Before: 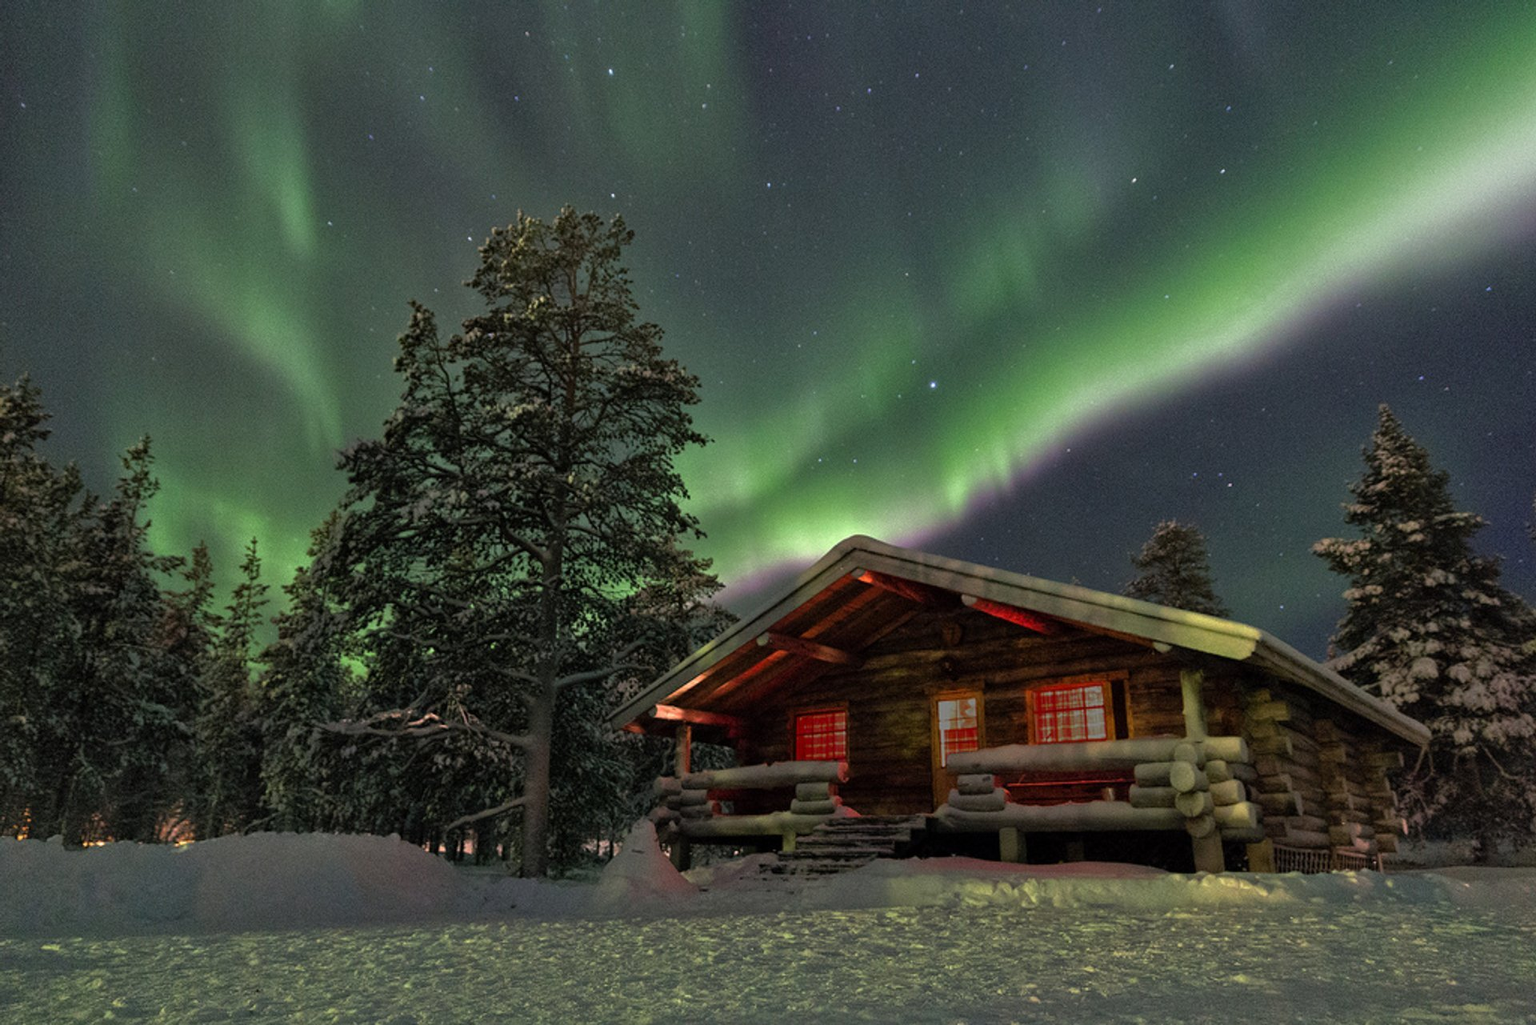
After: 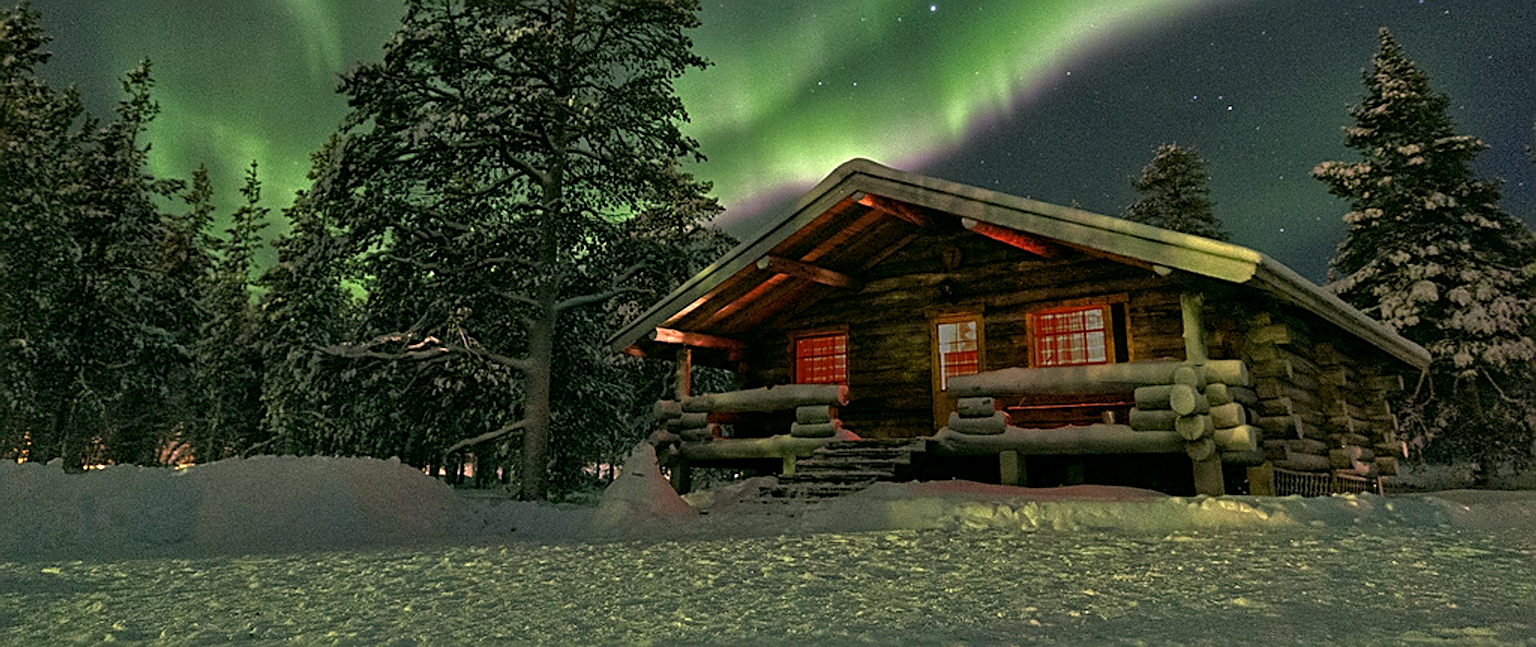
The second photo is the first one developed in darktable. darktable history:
color correction: highlights a* 4.45, highlights b* 4.93, shadows a* -7.65, shadows b* 5.03
crop and rotate: top 36.845%
local contrast: highlights 105%, shadows 97%, detail 119%, midtone range 0.2
sharpen: radius 2.814, amount 0.732
